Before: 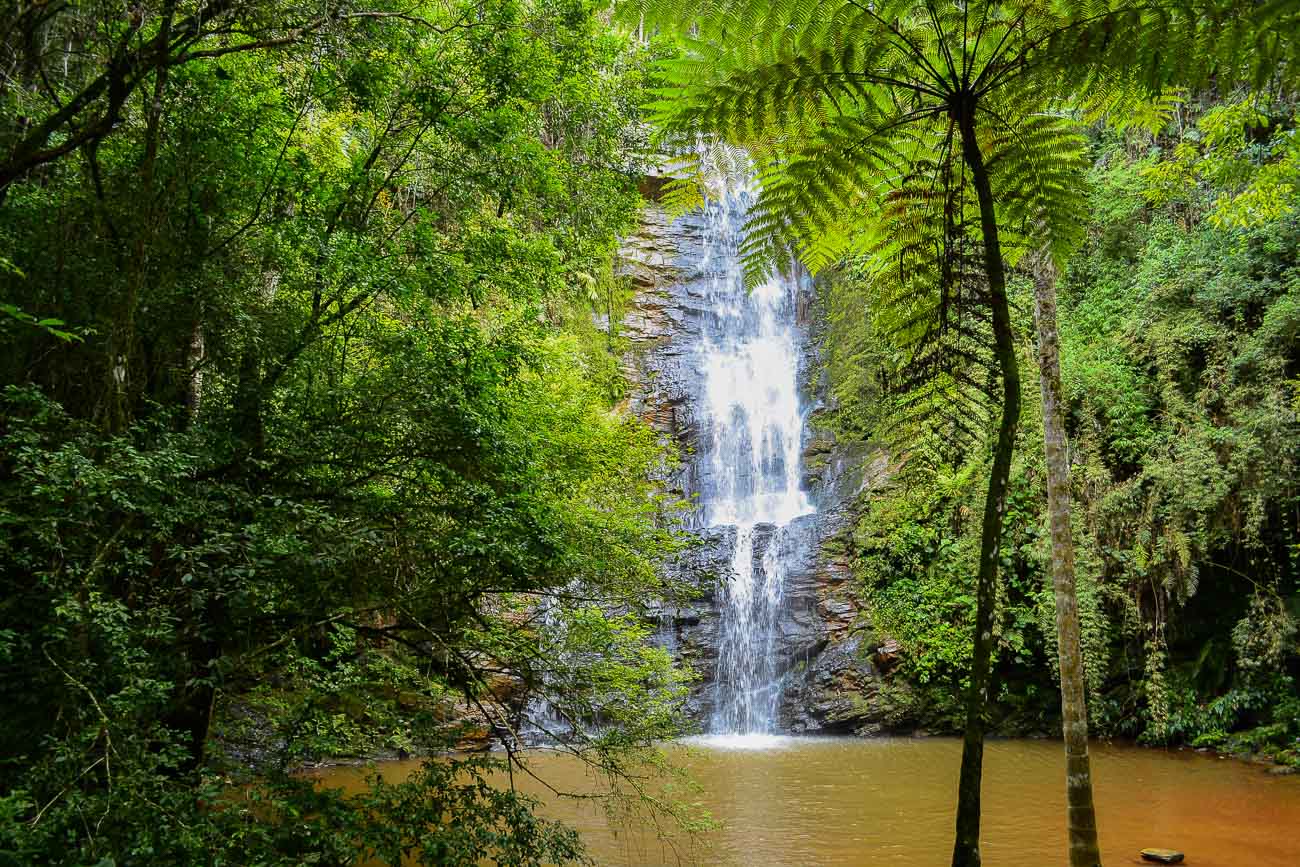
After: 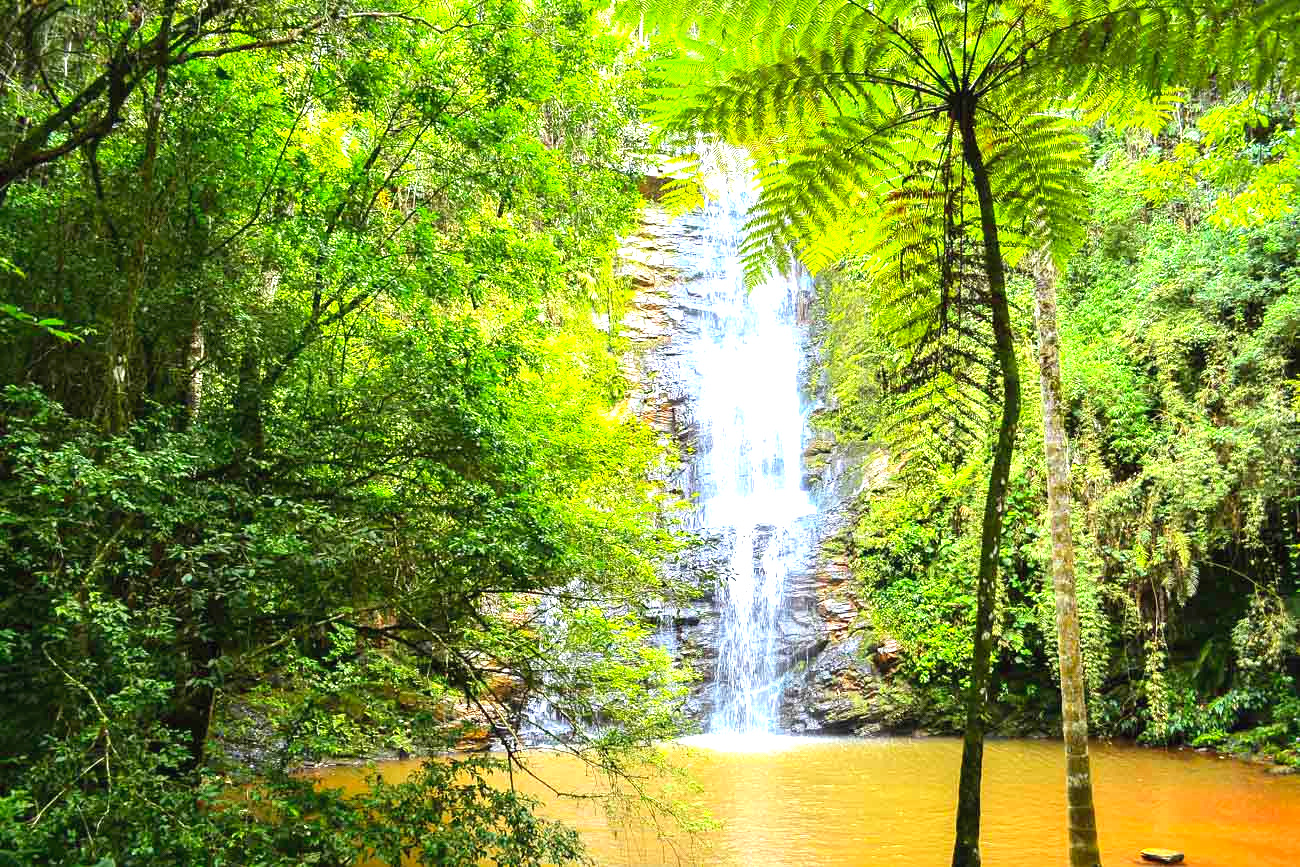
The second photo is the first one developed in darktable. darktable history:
exposure: black level correction 0, exposure 2.138 EV, compensate exposure bias true, compensate highlight preservation false
contrast brightness saturation: contrast 0.07, brightness 0.08, saturation 0.18
